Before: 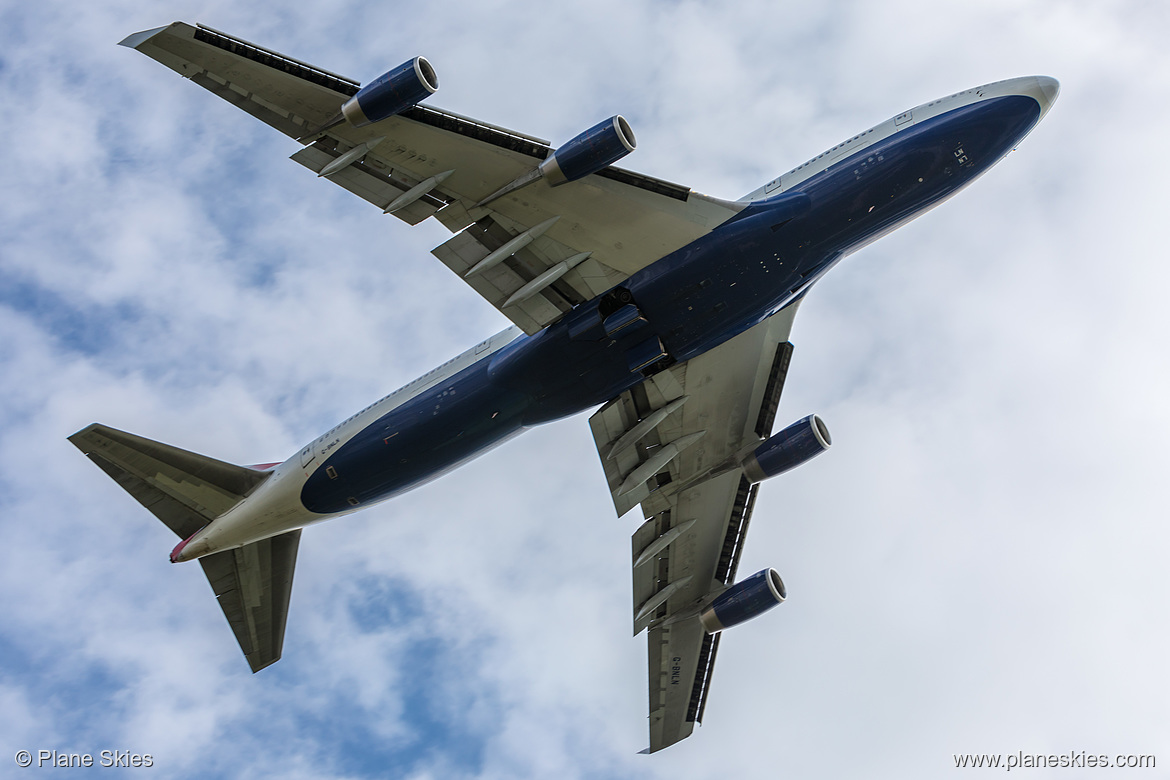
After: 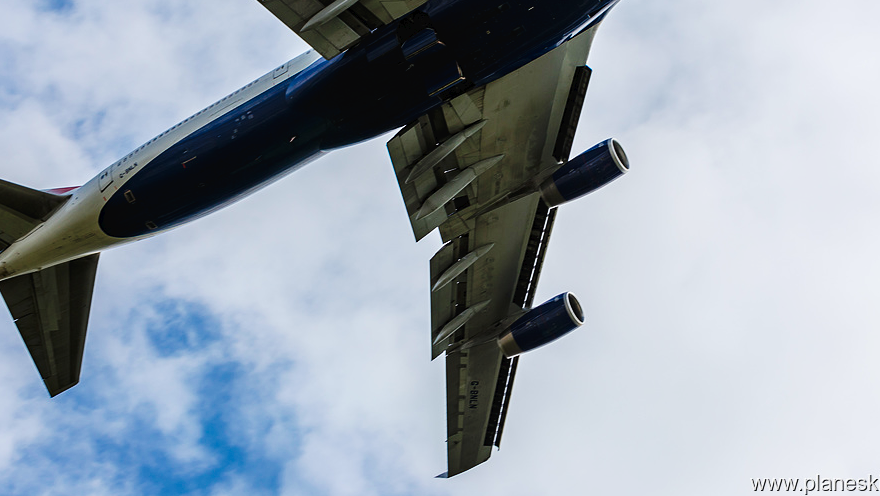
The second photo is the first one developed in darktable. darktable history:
haze removal: compatibility mode true, adaptive false
tone curve: curves: ch0 [(0, 0) (0.003, 0.02) (0.011, 0.021) (0.025, 0.022) (0.044, 0.023) (0.069, 0.026) (0.1, 0.04) (0.136, 0.06) (0.177, 0.092) (0.224, 0.127) (0.277, 0.176) (0.335, 0.258) (0.399, 0.349) (0.468, 0.444) (0.543, 0.546) (0.623, 0.649) (0.709, 0.754) (0.801, 0.842) (0.898, 0.922) (1, 1)], preserve colors none
crop and rotate: left 17.305%, top 35.42%, right 7.397%, bottom 0.862%
